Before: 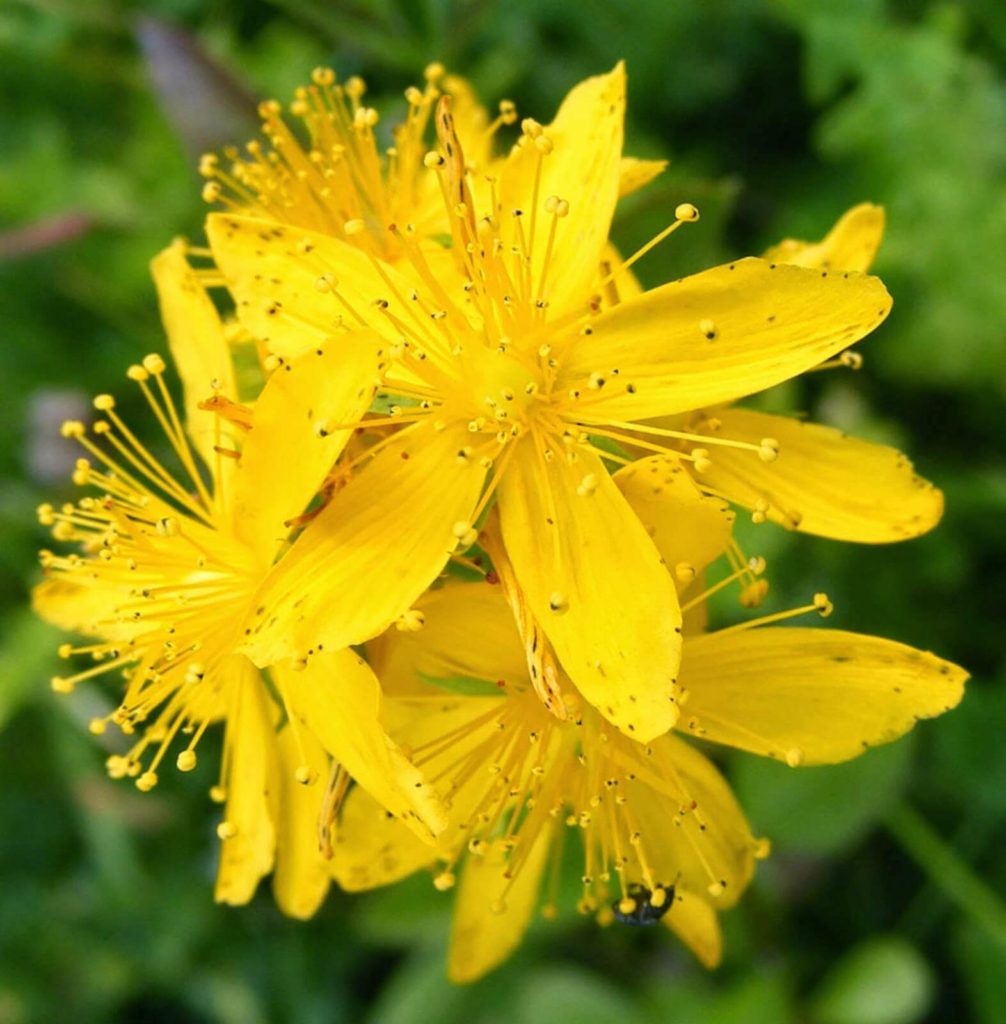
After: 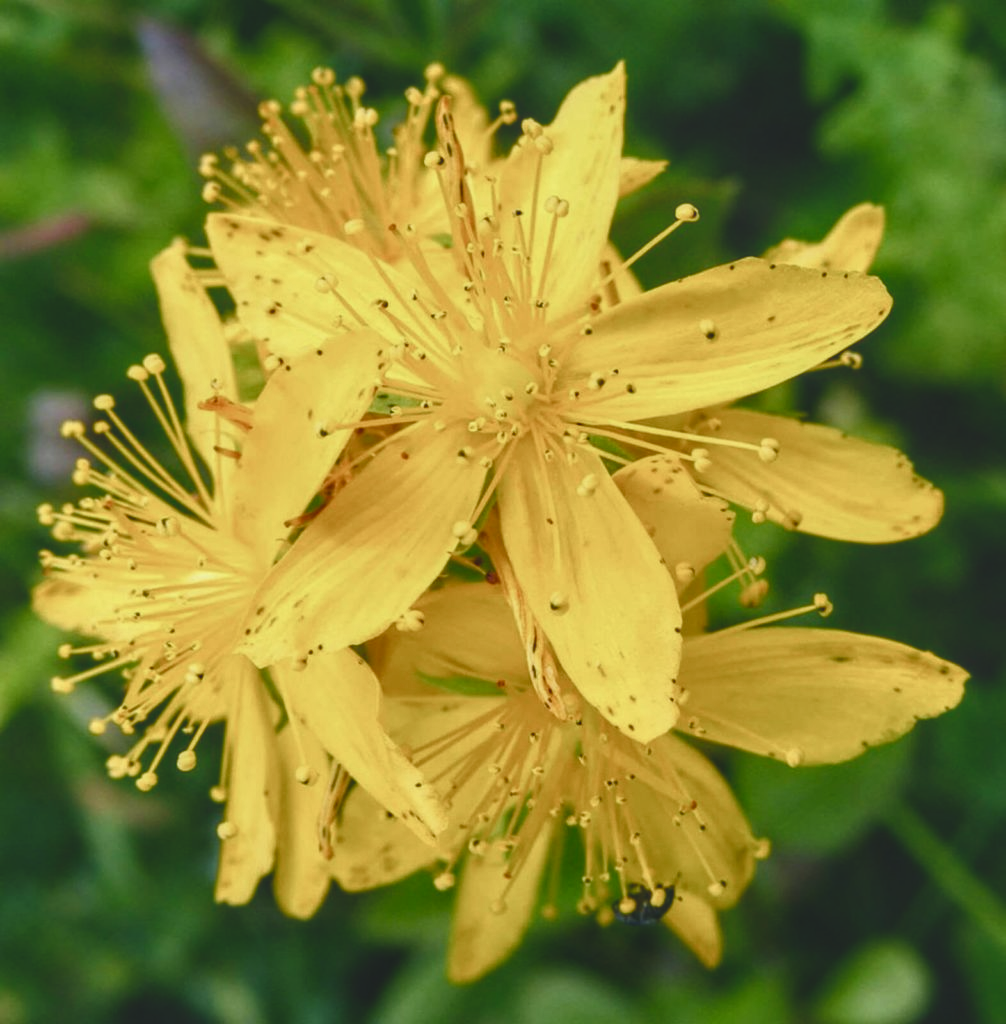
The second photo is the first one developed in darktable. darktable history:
exposure: black level correction -0.034, exposure -0.496 EV, compensate highlight preservation false
color balance rgb: shadows lift › chroma 2.023%, shadows lift › hue 247.25°, perceptual saturation grading › global saturation 20%, perceptual saturation grading › highlights -50.045%, perceptual saturation grading › shadows 30.145%, global vibrance 26.665%, contrast 6.024%
local contrast: detail 130%
